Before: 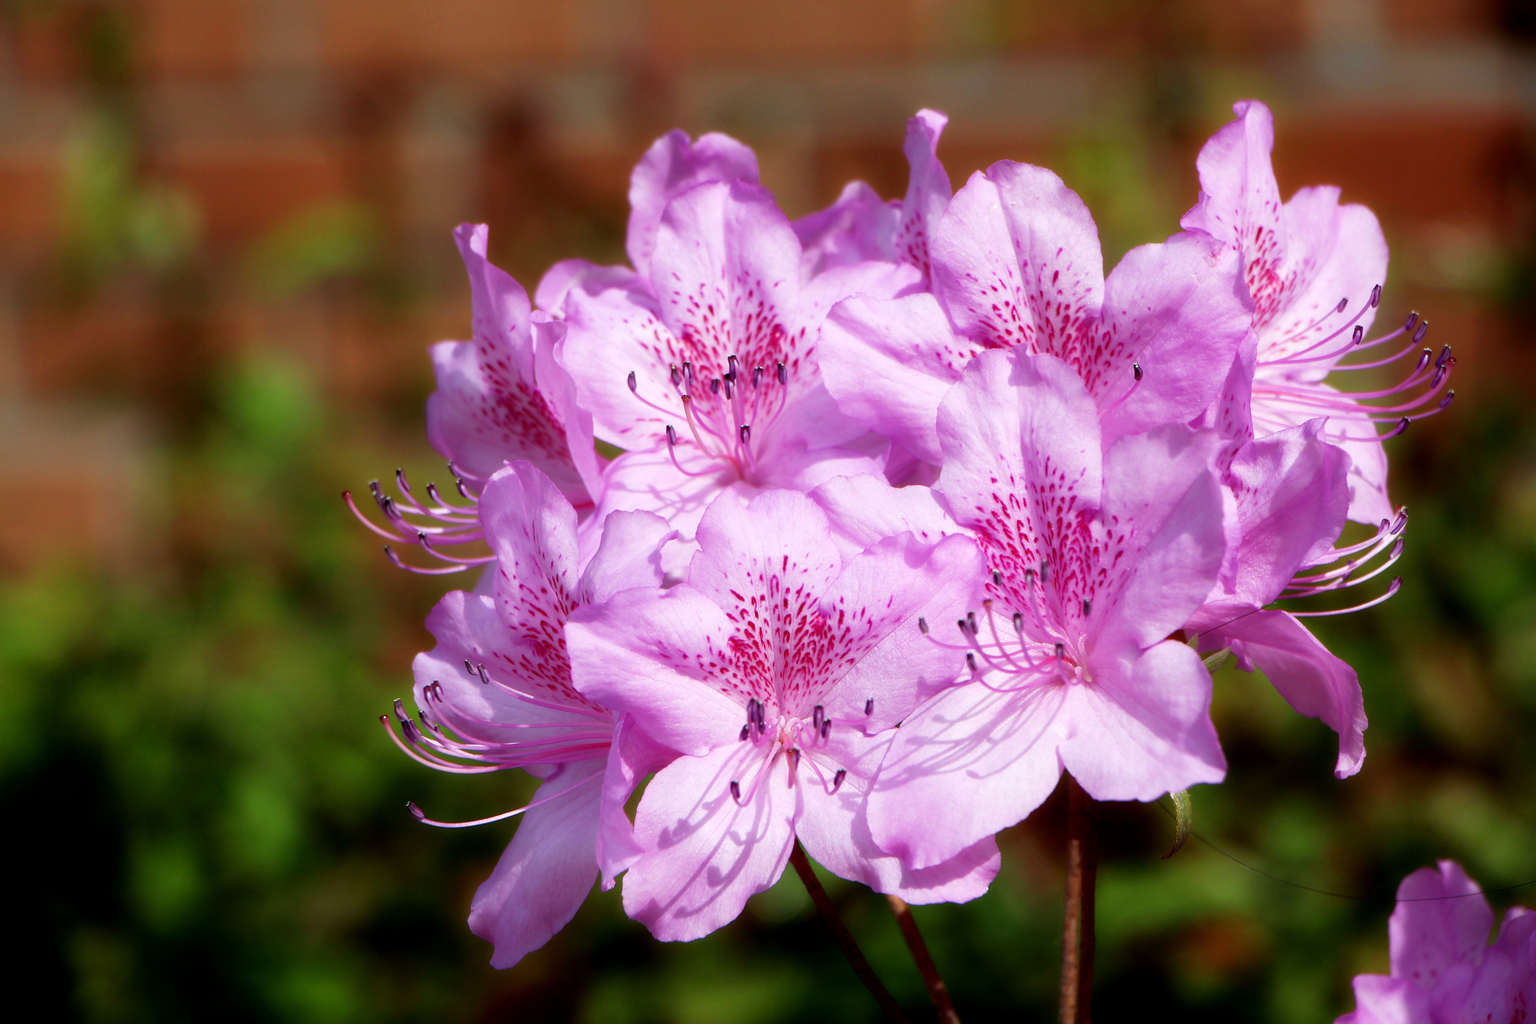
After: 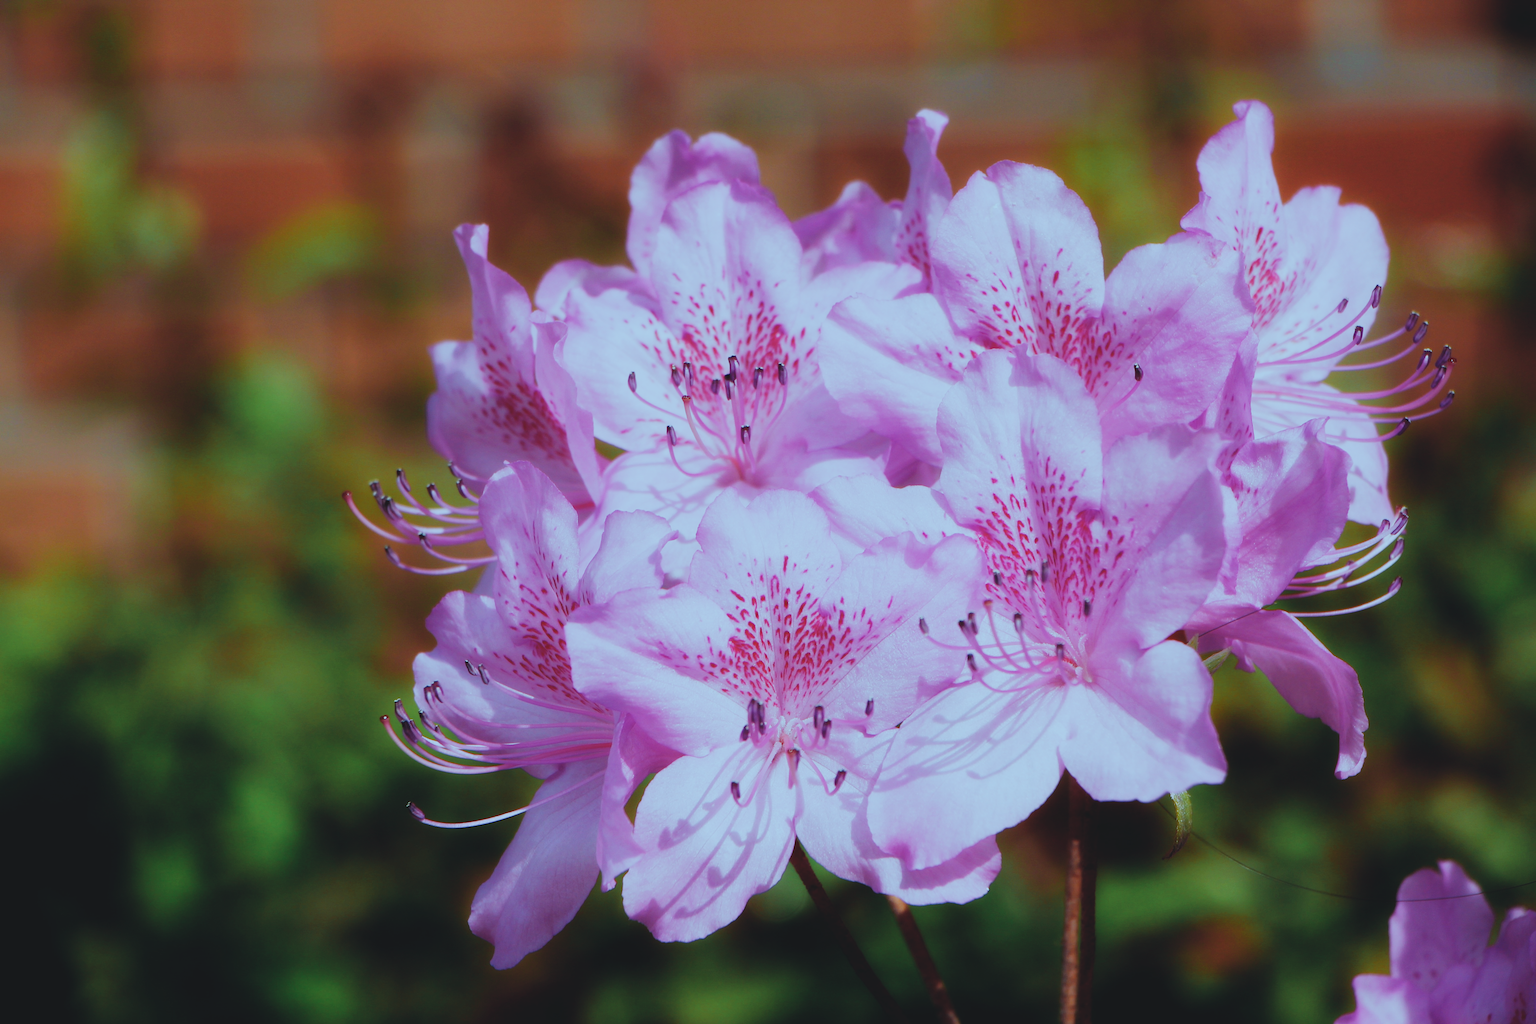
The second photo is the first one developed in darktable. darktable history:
color zones: curves: ch0 [(0.224, 0.526) (0.75, 0.5)]; ch1 [(0.055, 0.526) (0.224, 0.761) (0.377, 0.526) (0.75, 0.5)]
color correction: highlights a* -10.37, highlights b* -19.66
filmic rgb: black relative exposure -7.65 EV, white relative exposure 4.56 EV, hardness 3.61, preserve chrominance no, color science v5 (2021), contrast in shadows safe, contrast in highlights safe
exposure: black level correction -0.016, compensate highlight preservation false
